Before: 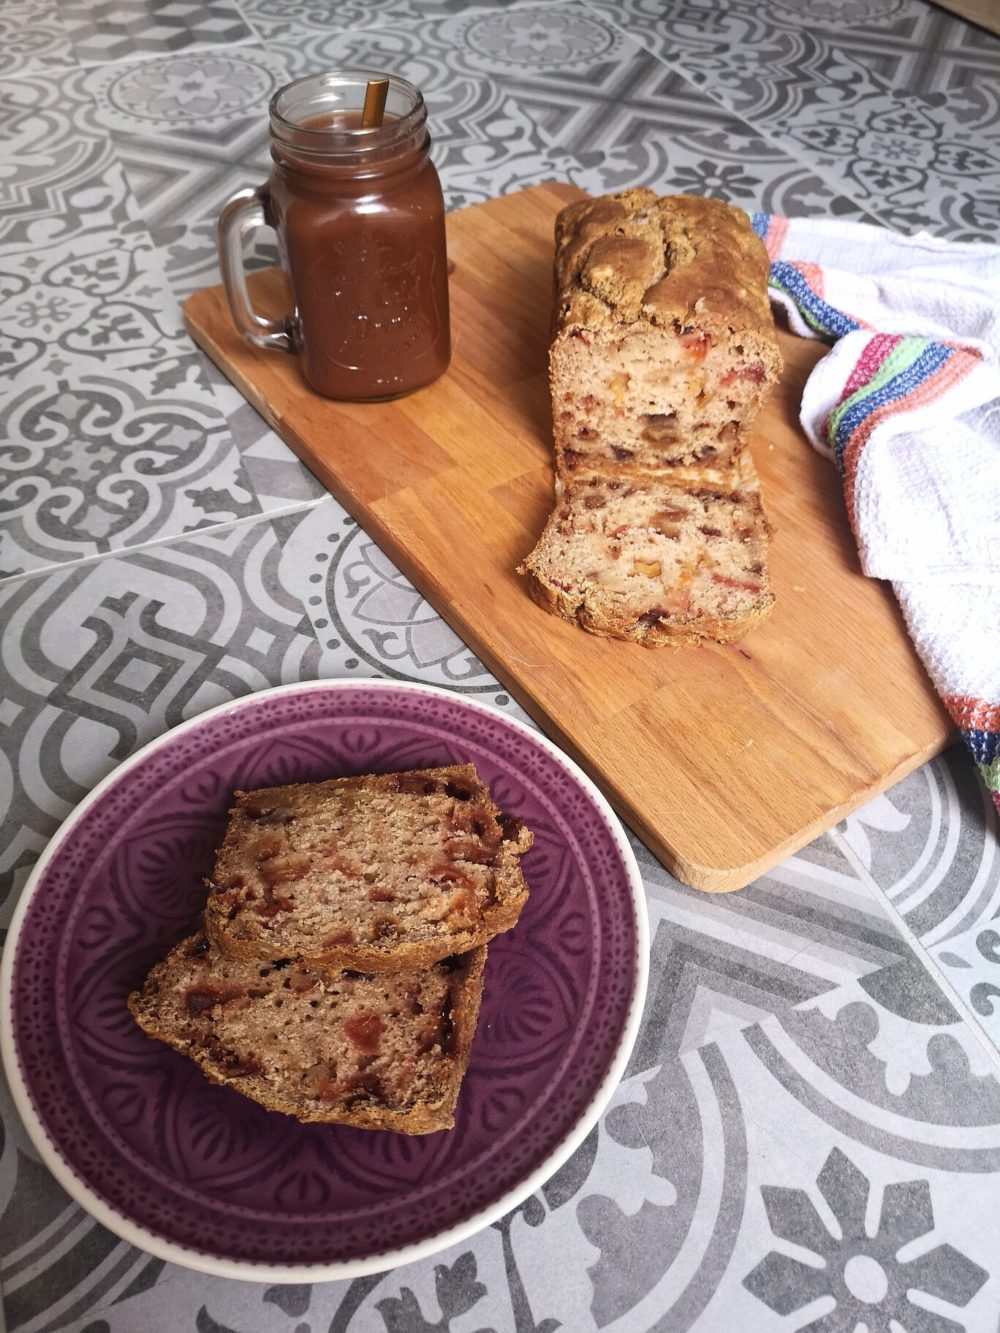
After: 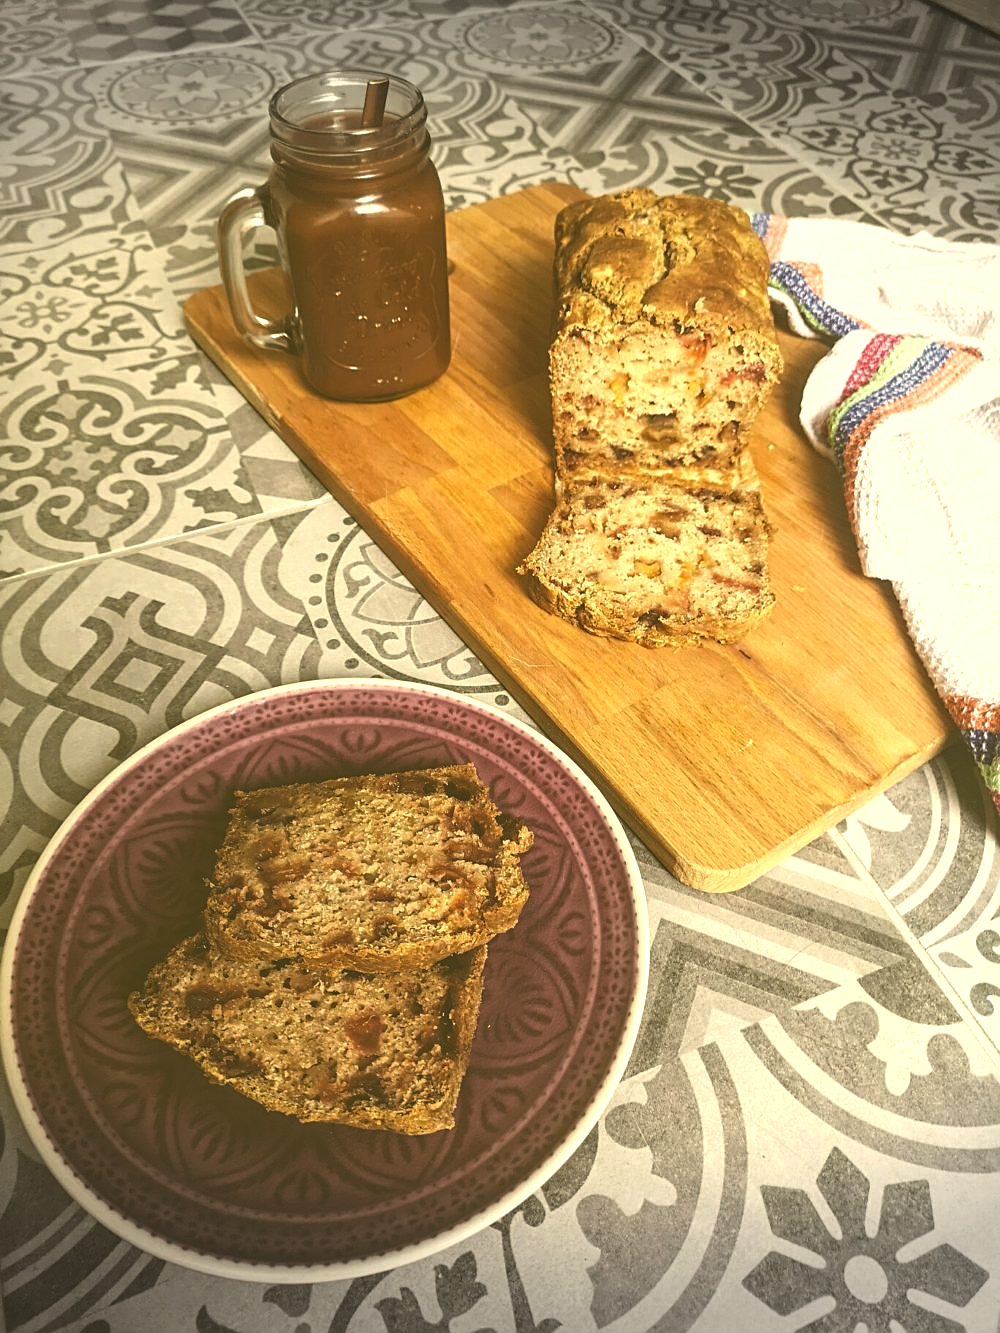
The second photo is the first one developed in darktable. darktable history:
tone equalizer: mask exposure compensation -0.509 EV
sharpen: amount 0.49
local contrast: on, module defaults
exposure: black level correction -0.062, exposure -0.05 EV, compensate highlight preservation false
vignetting: fall-off start 100.45%, width/height ratio 1.32, dithering 16-bit output
levels: levels [0.055, 0.477, 0.9]
color correction: highlights a* 0.121, highlights b* 28.75, shadows a* -0.169, shadows b* 21.31
